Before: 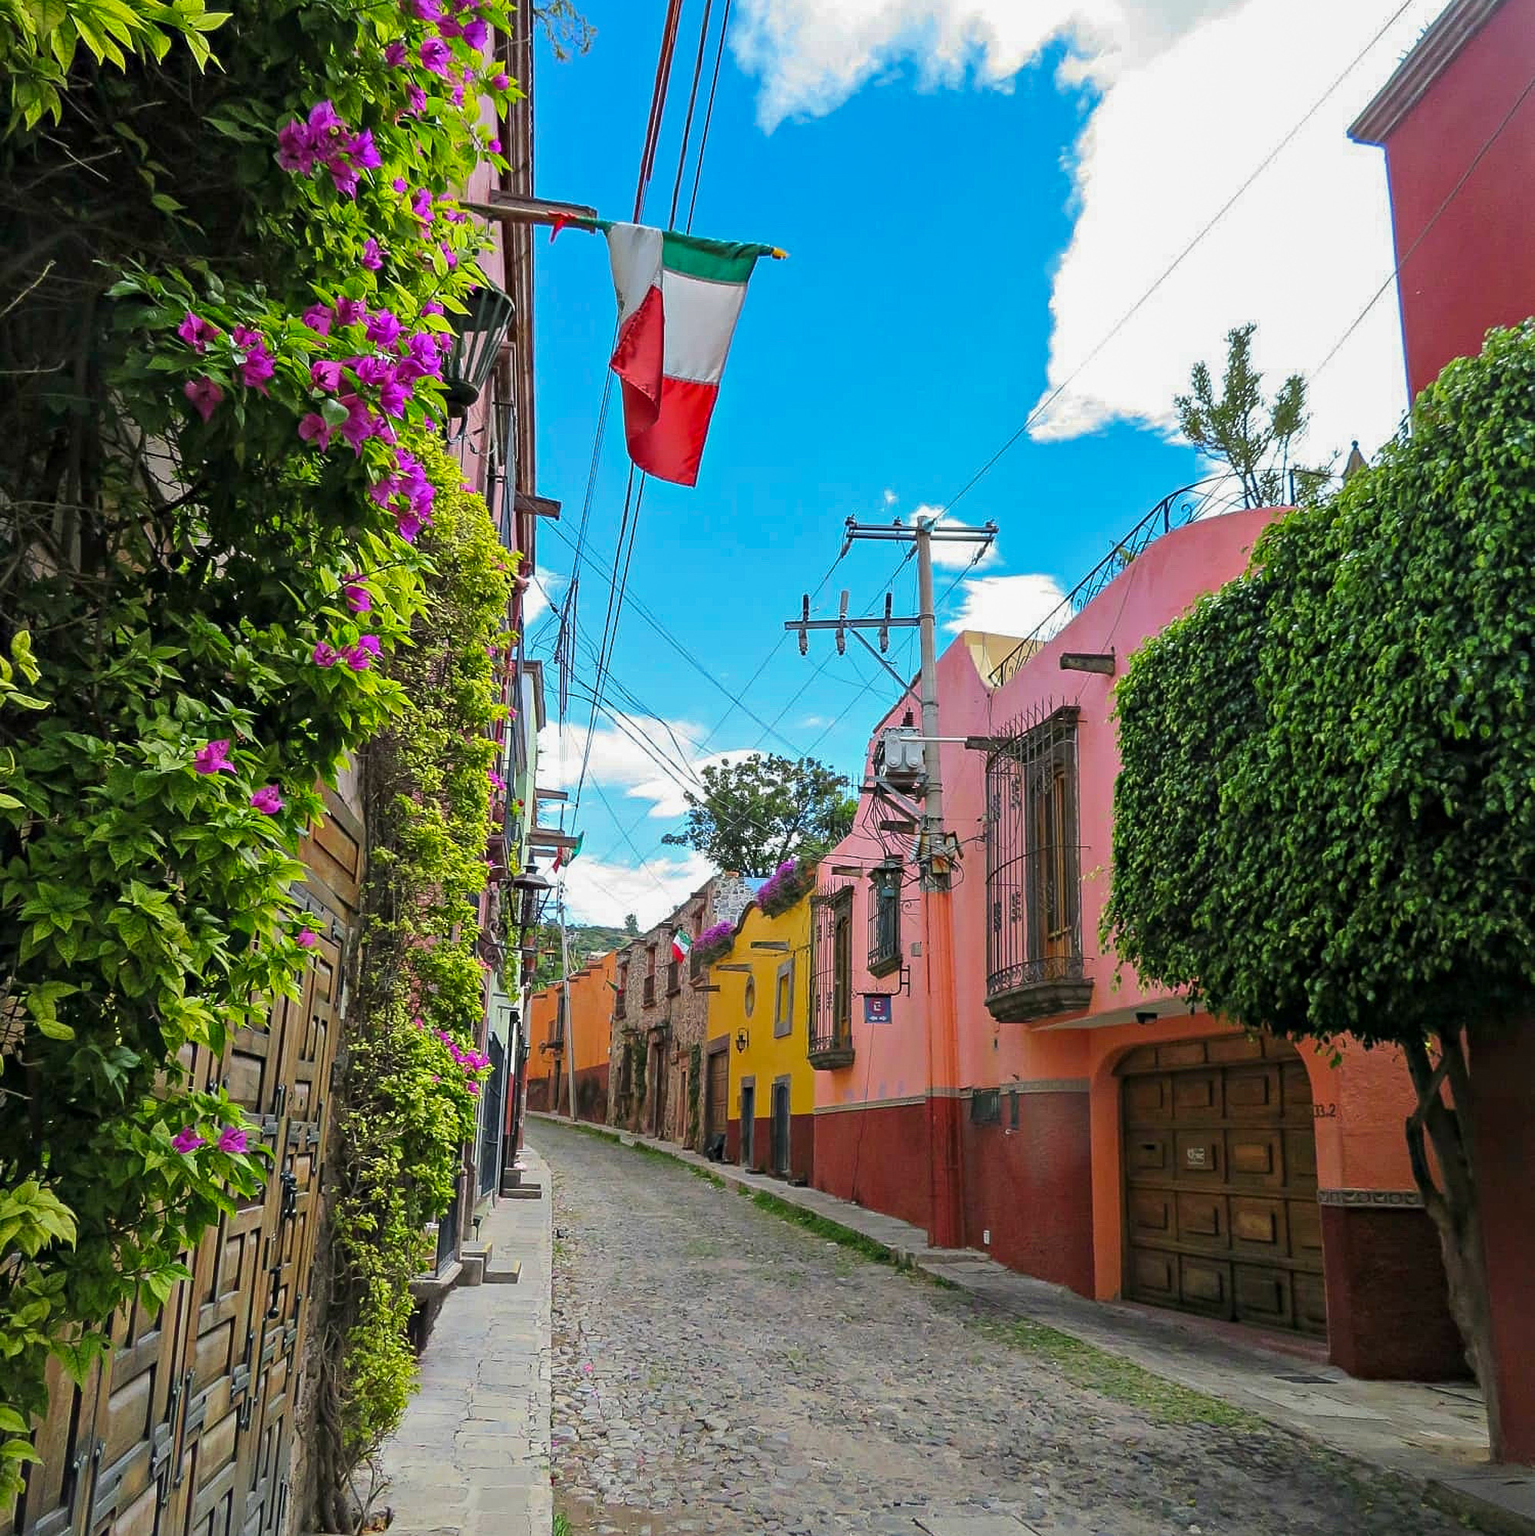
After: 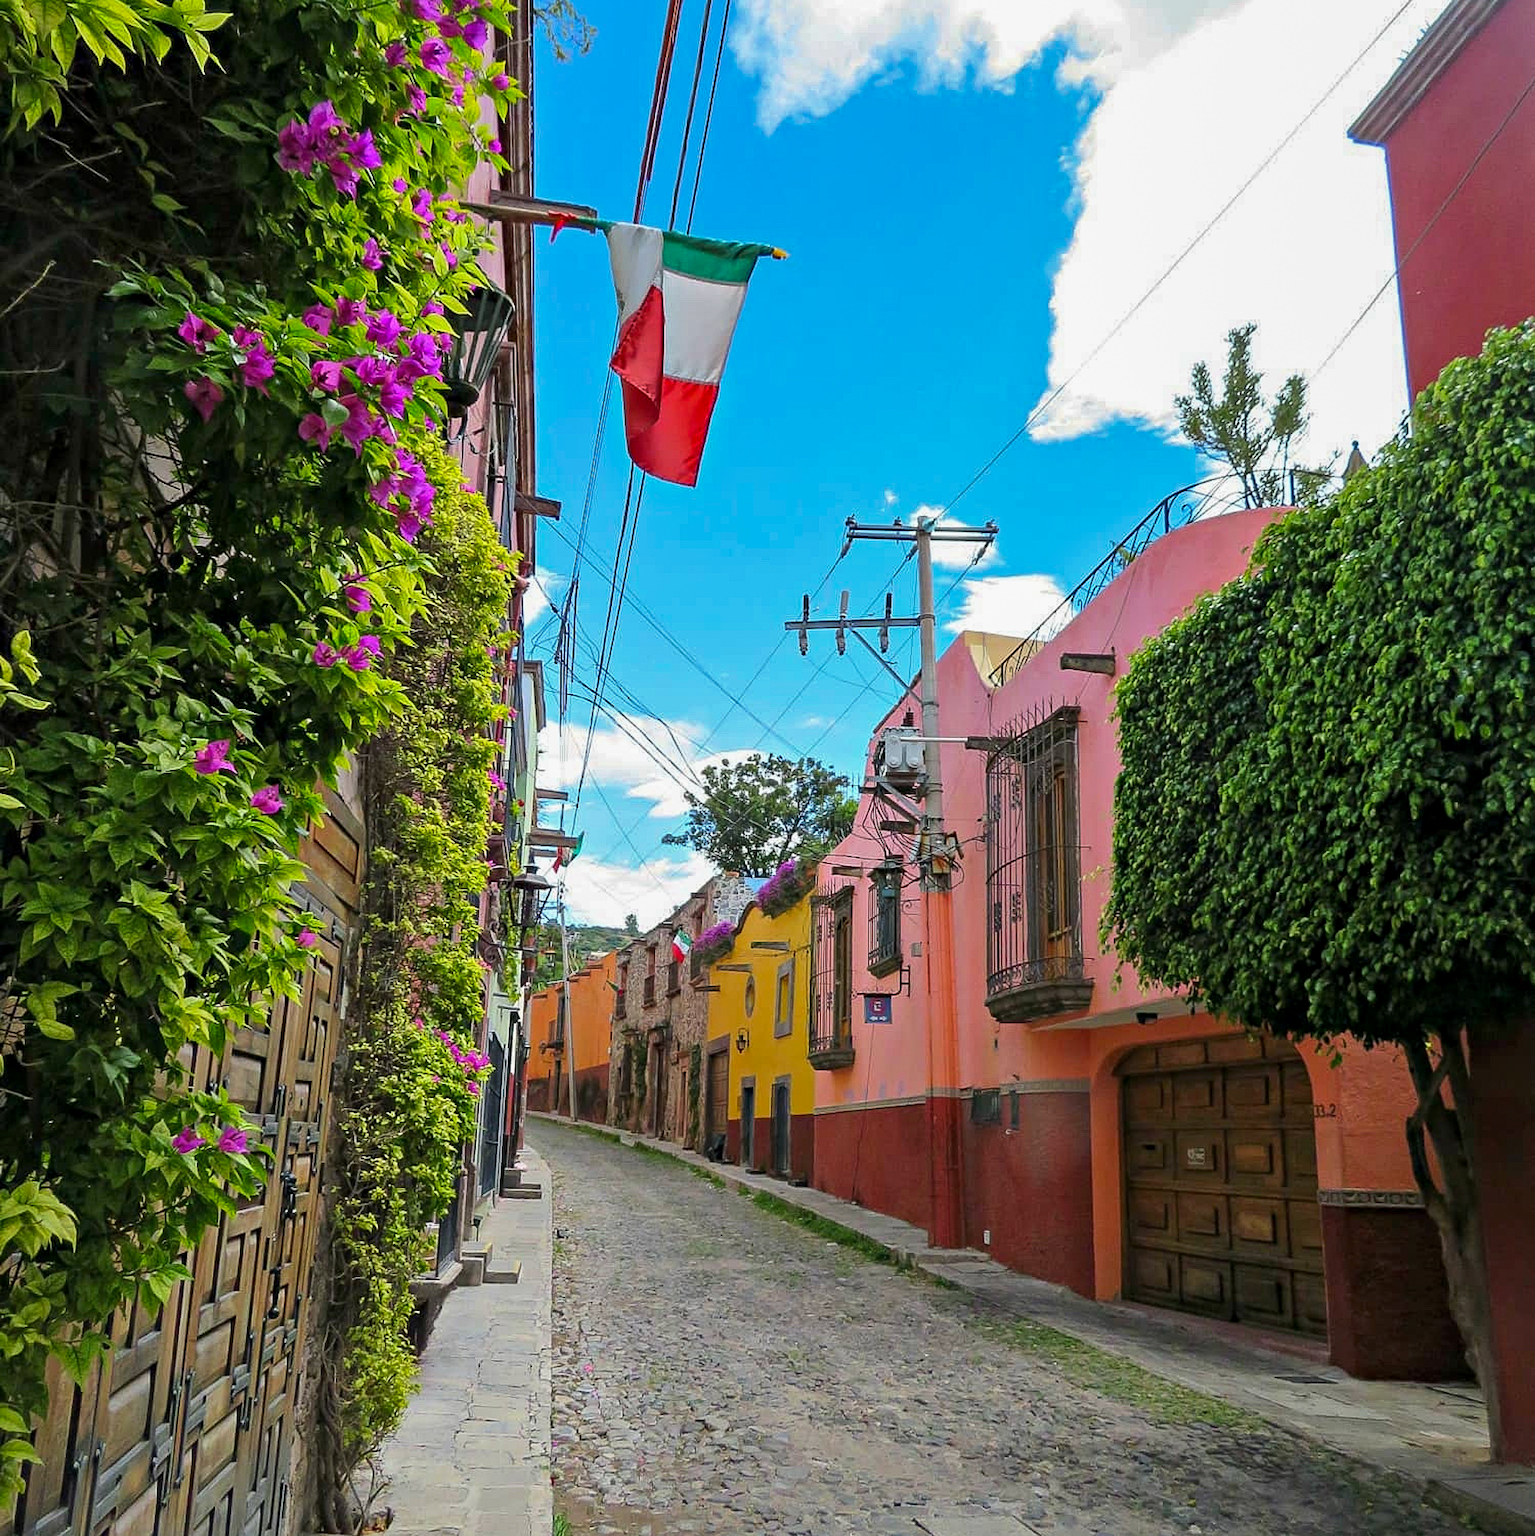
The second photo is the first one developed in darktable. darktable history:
exposure: black level correction 0.001, compensate highlight preservation false
